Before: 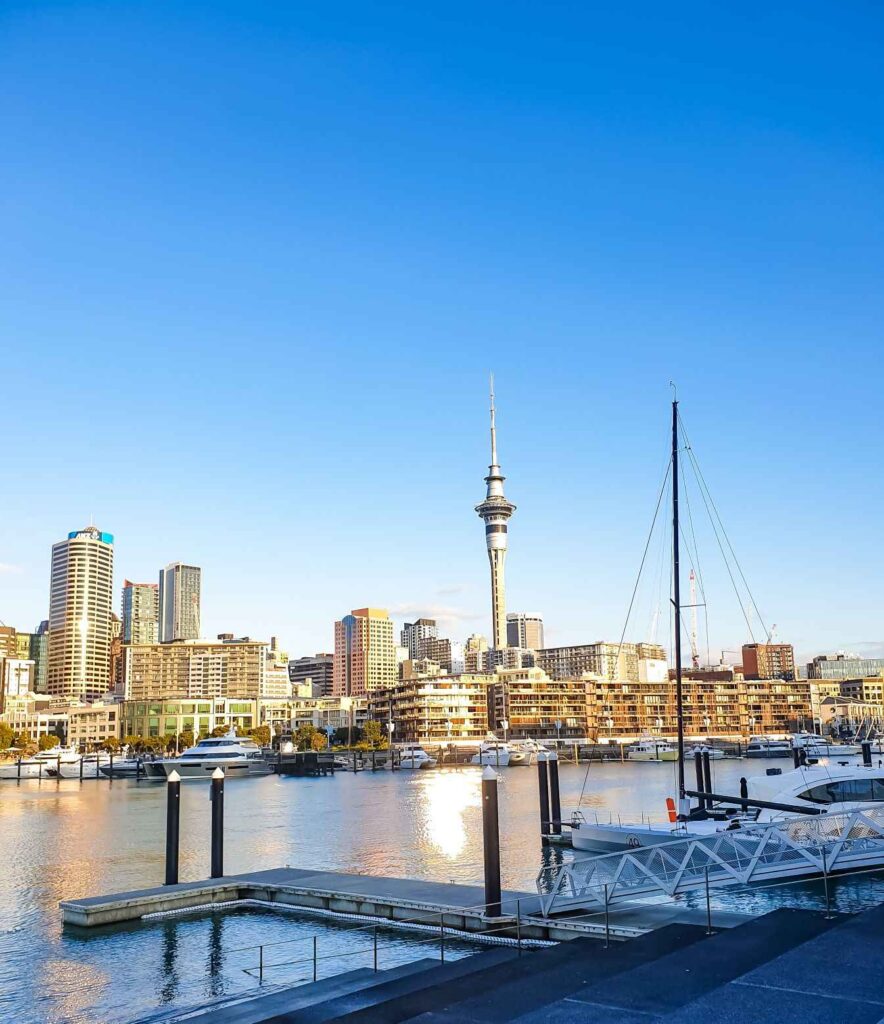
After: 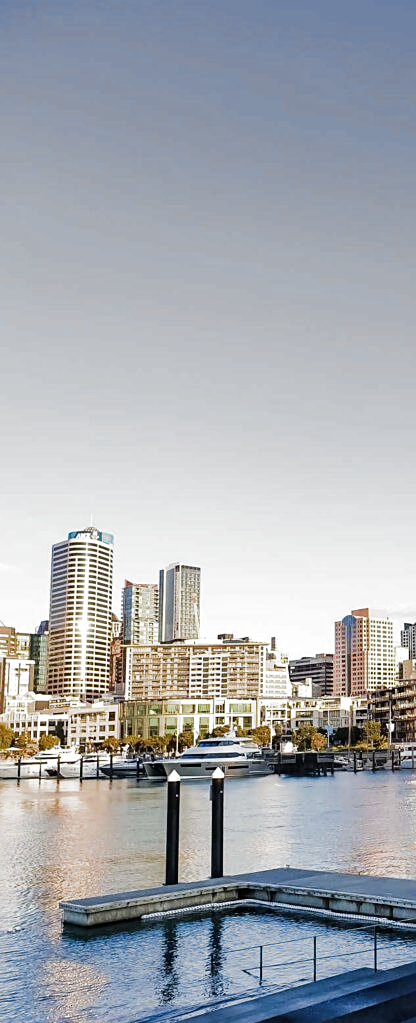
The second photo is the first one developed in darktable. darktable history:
sharpen: amount 0.211
crop and rotate: left 0.036%, top 0%, right 52.828%
filmic rgb: black relative exposure -8.03 EV, white relative exposure 2.35 EV, hardness 6.63, add noise in highlights 0, color science v3 (2019), use custom middle-gray values true, contrast in highlights soft
